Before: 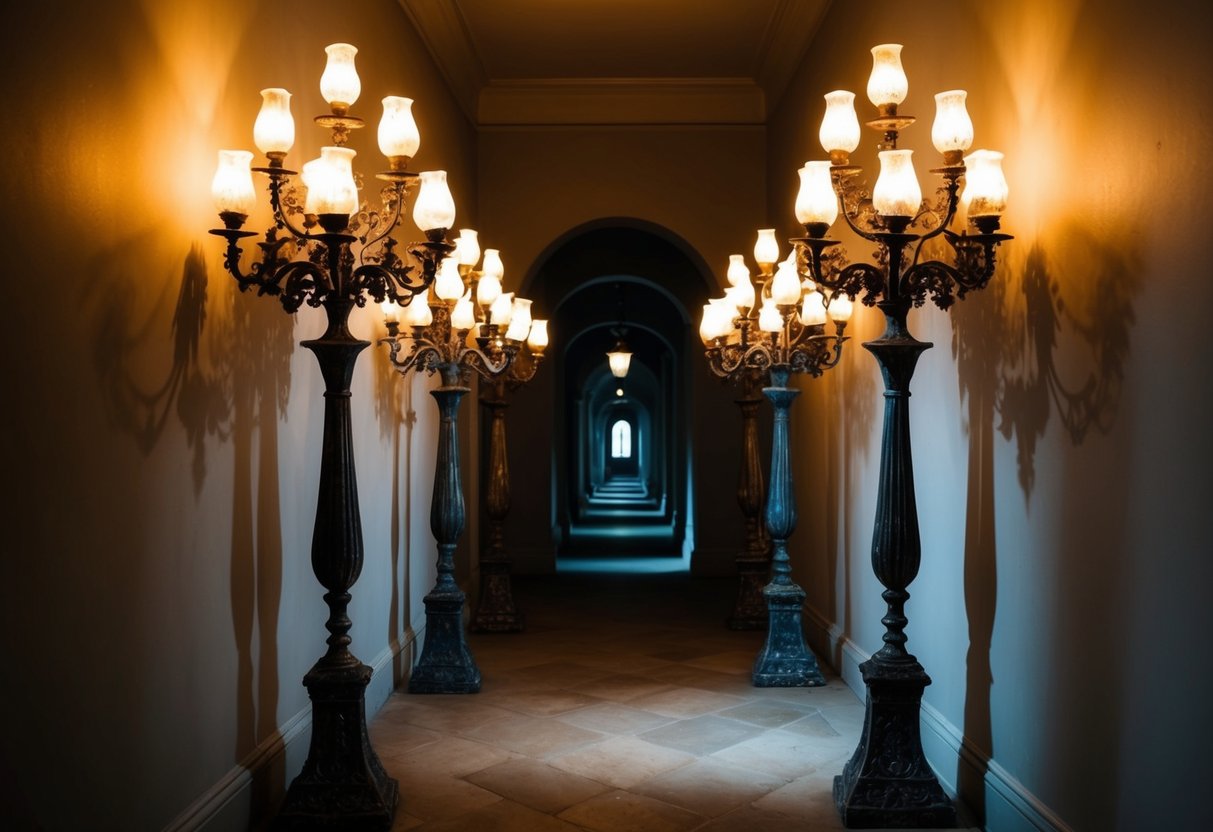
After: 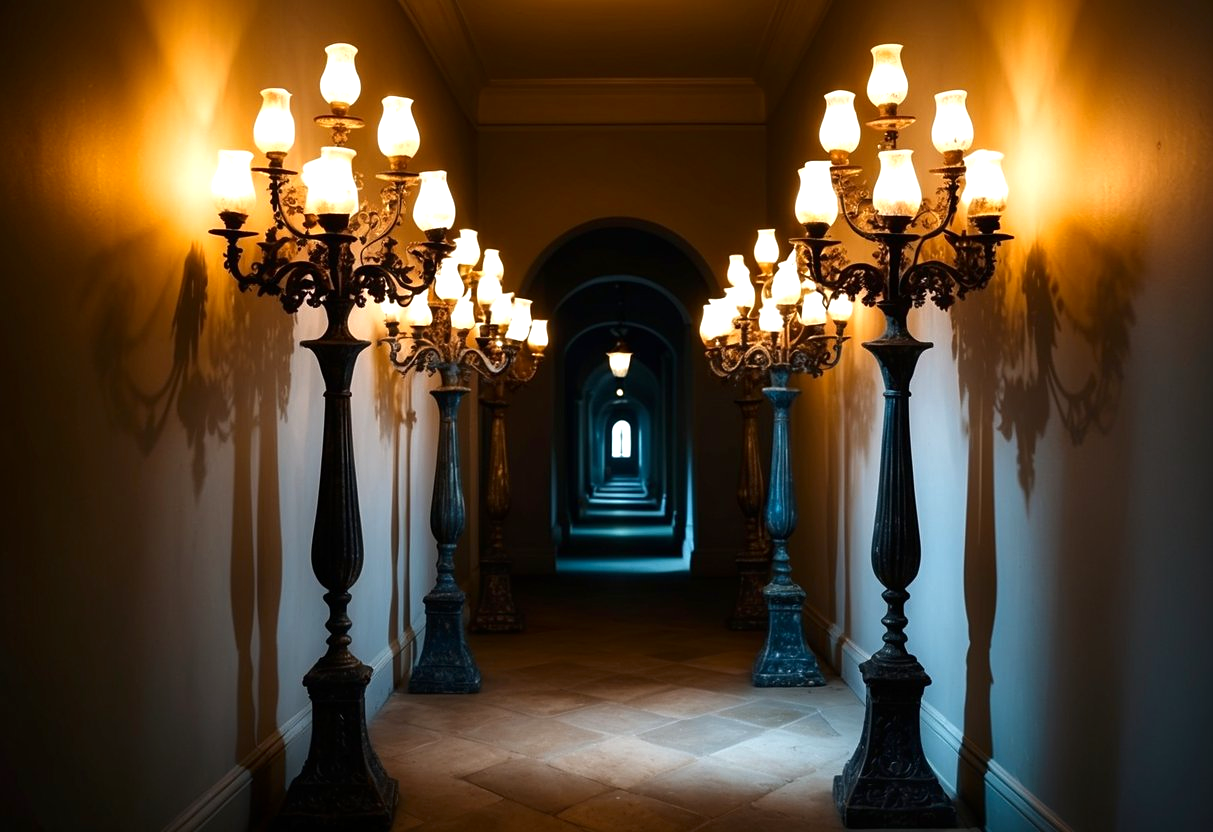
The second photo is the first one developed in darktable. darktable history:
sharpen: amount 0.2
contrast brightness saturation: brightness -0.09
exposure: black level correction 0, exposure 0.5 EV, compensate exposure bias true, compensate highlight preservation false
